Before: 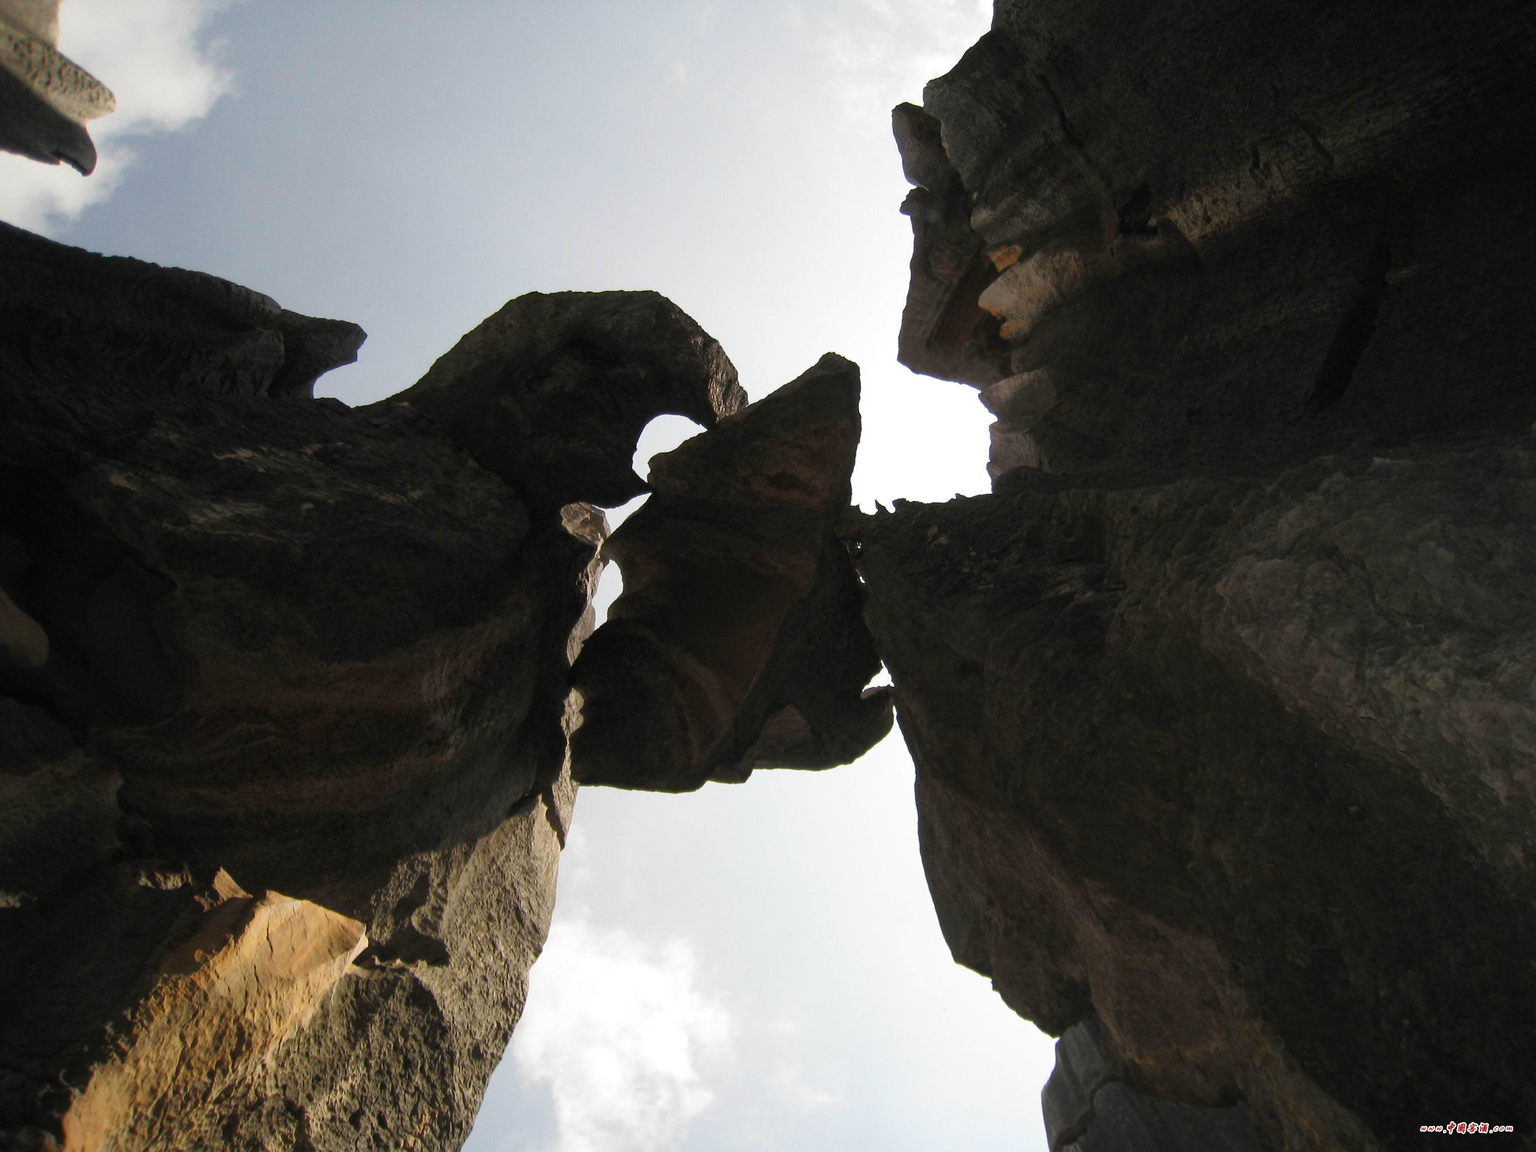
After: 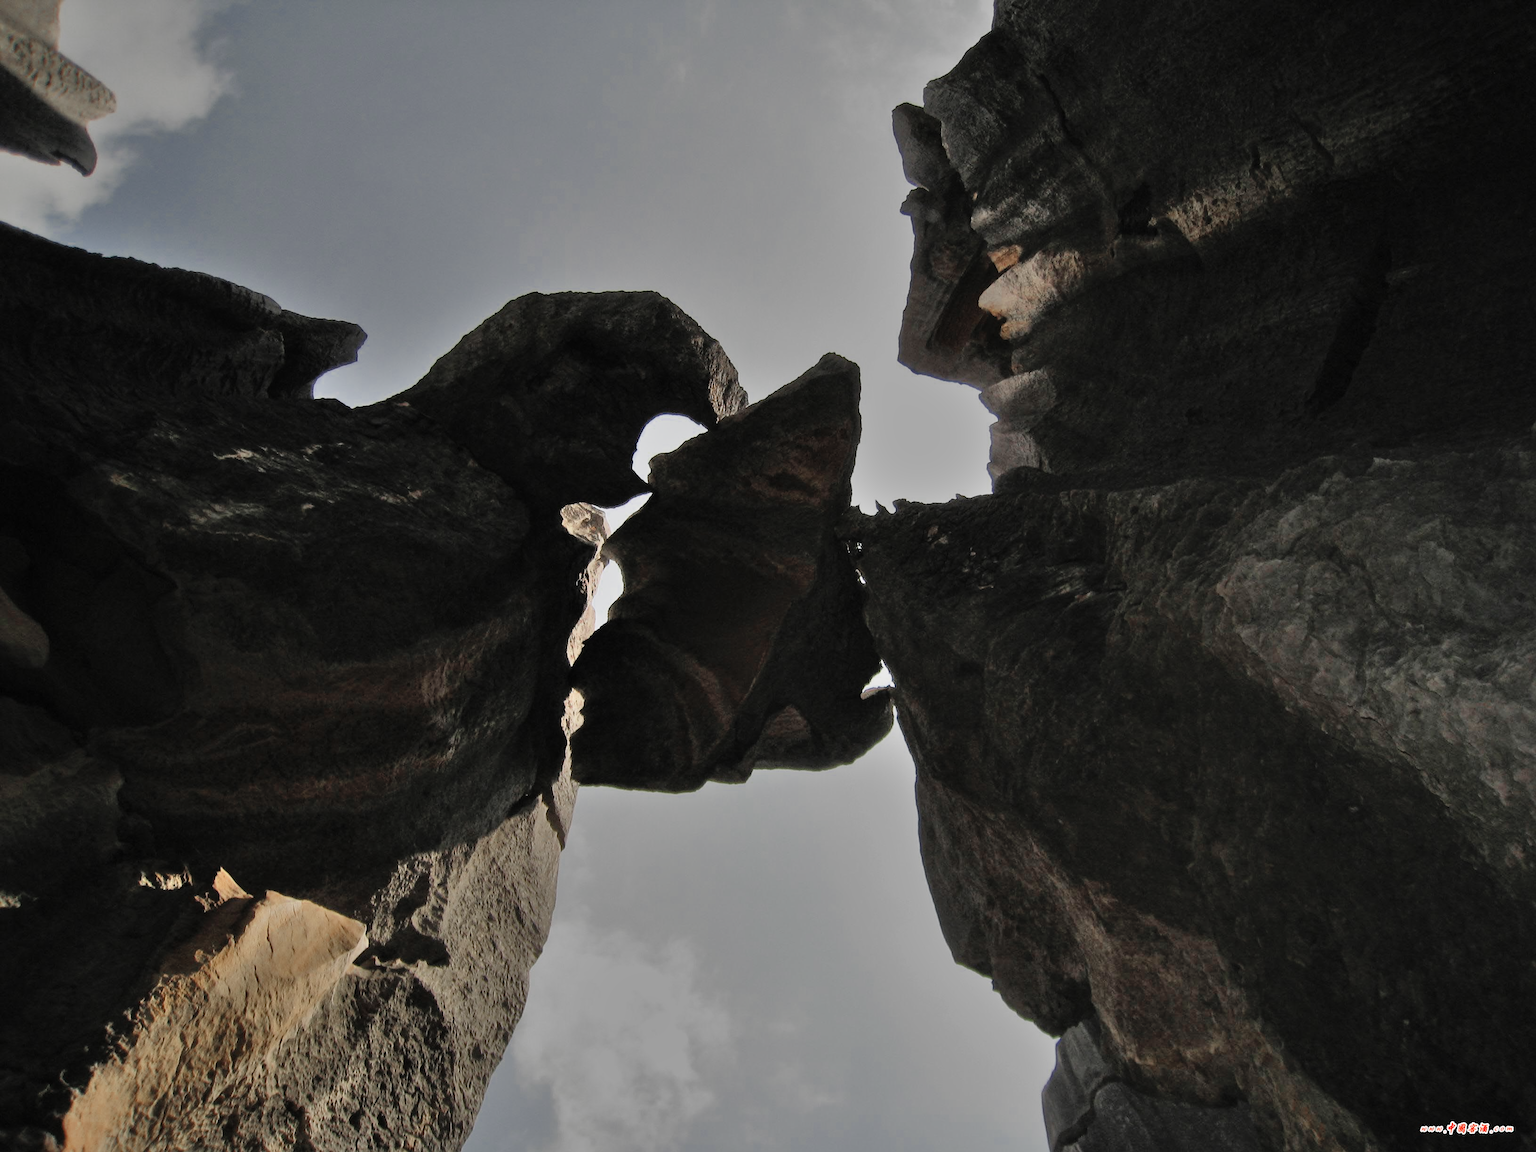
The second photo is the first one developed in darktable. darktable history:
exposure: exposure -1.497 EV, compensate highlight preservation false
tone equalizer: -7 EV 0.16 EV, -6 EV 0.62 EV, -5 EV 1.11 EV, -4 EV 1.36 EV, -3 EV 1.14 EV, -2 EV 0.6 EV, -1 EV 0.148 EV
shadows and highlights: shadows 60.07, highlights color adjustment 40.22%, soften with gaussian
color zones: curves: ch0 [(0, 0.5) (0.125, 0.4) (0.25, 0.5) (0.375, 0.4) (0.5, 0.4) (0.625, 0.35) (0.75, 0.35) (0.875, 0.5)]; ch1 [(0, 0.35) (0.125, 0.45) (0.25, 0.35) (0.375, 0.35) (0.5, 0.35) (0.625, 0.35) (0.75, 0.45) (0.875, 0.35)]; ch2 [(0, 0.6) (0.125, 0.5) (0.25, 0.5) (0.375, 0.6) (0.5, 0.6) (0.625, 0.5) (0.75, 0.5) (0.875, 0.5)], mix 34.3%
sharpen: amount 0.203
